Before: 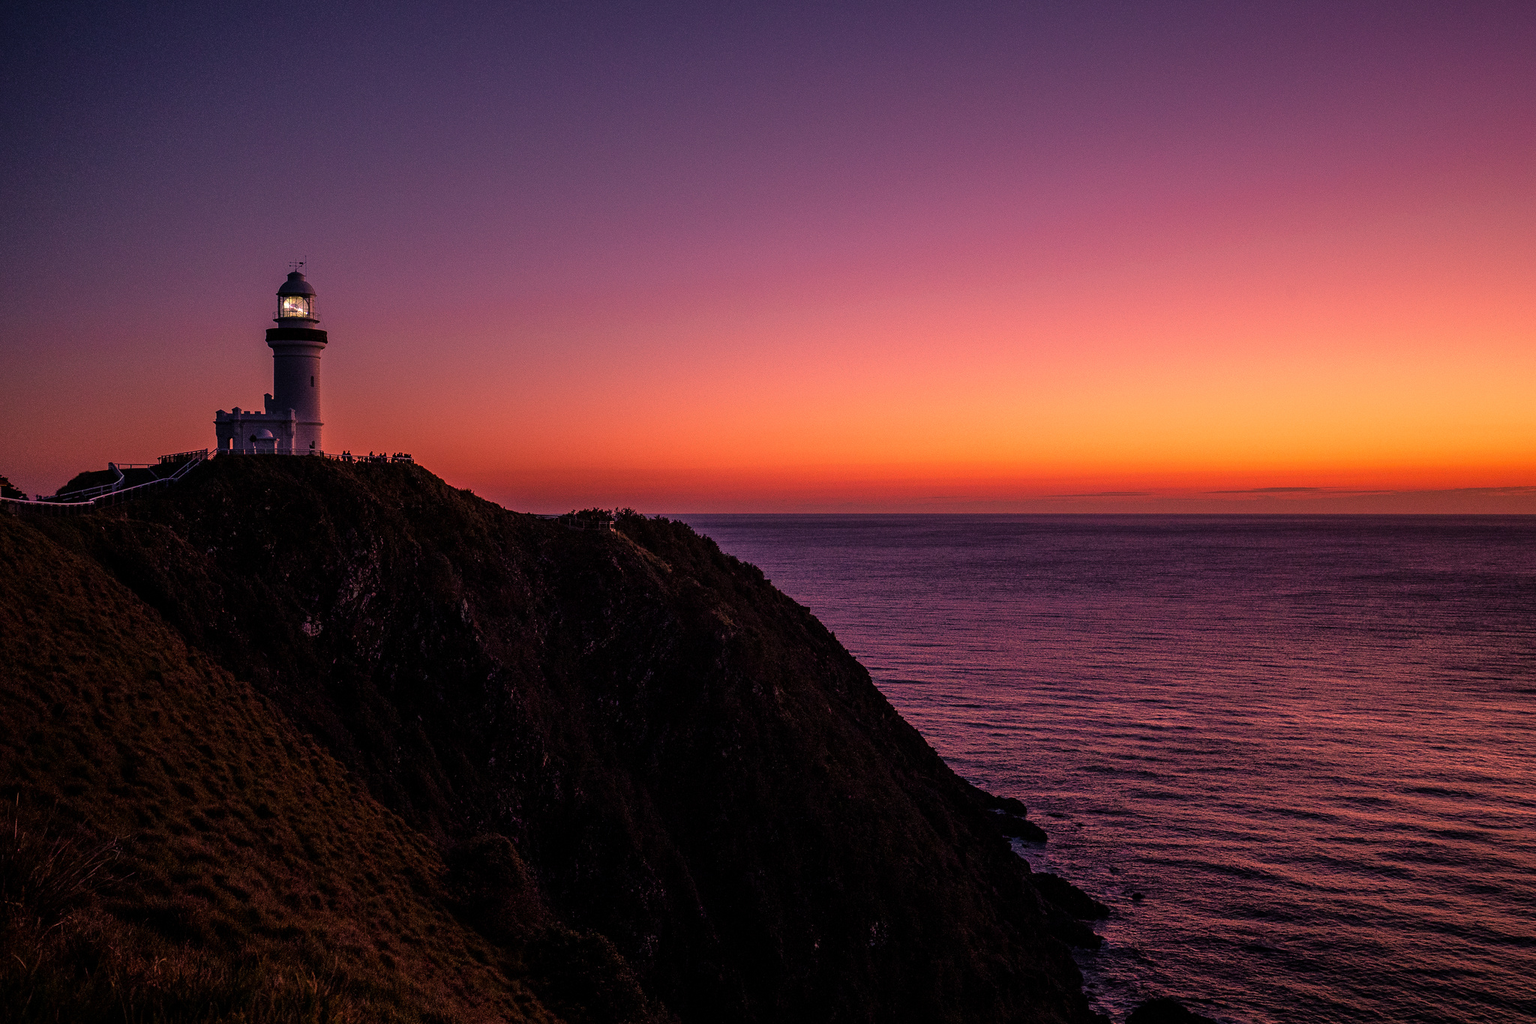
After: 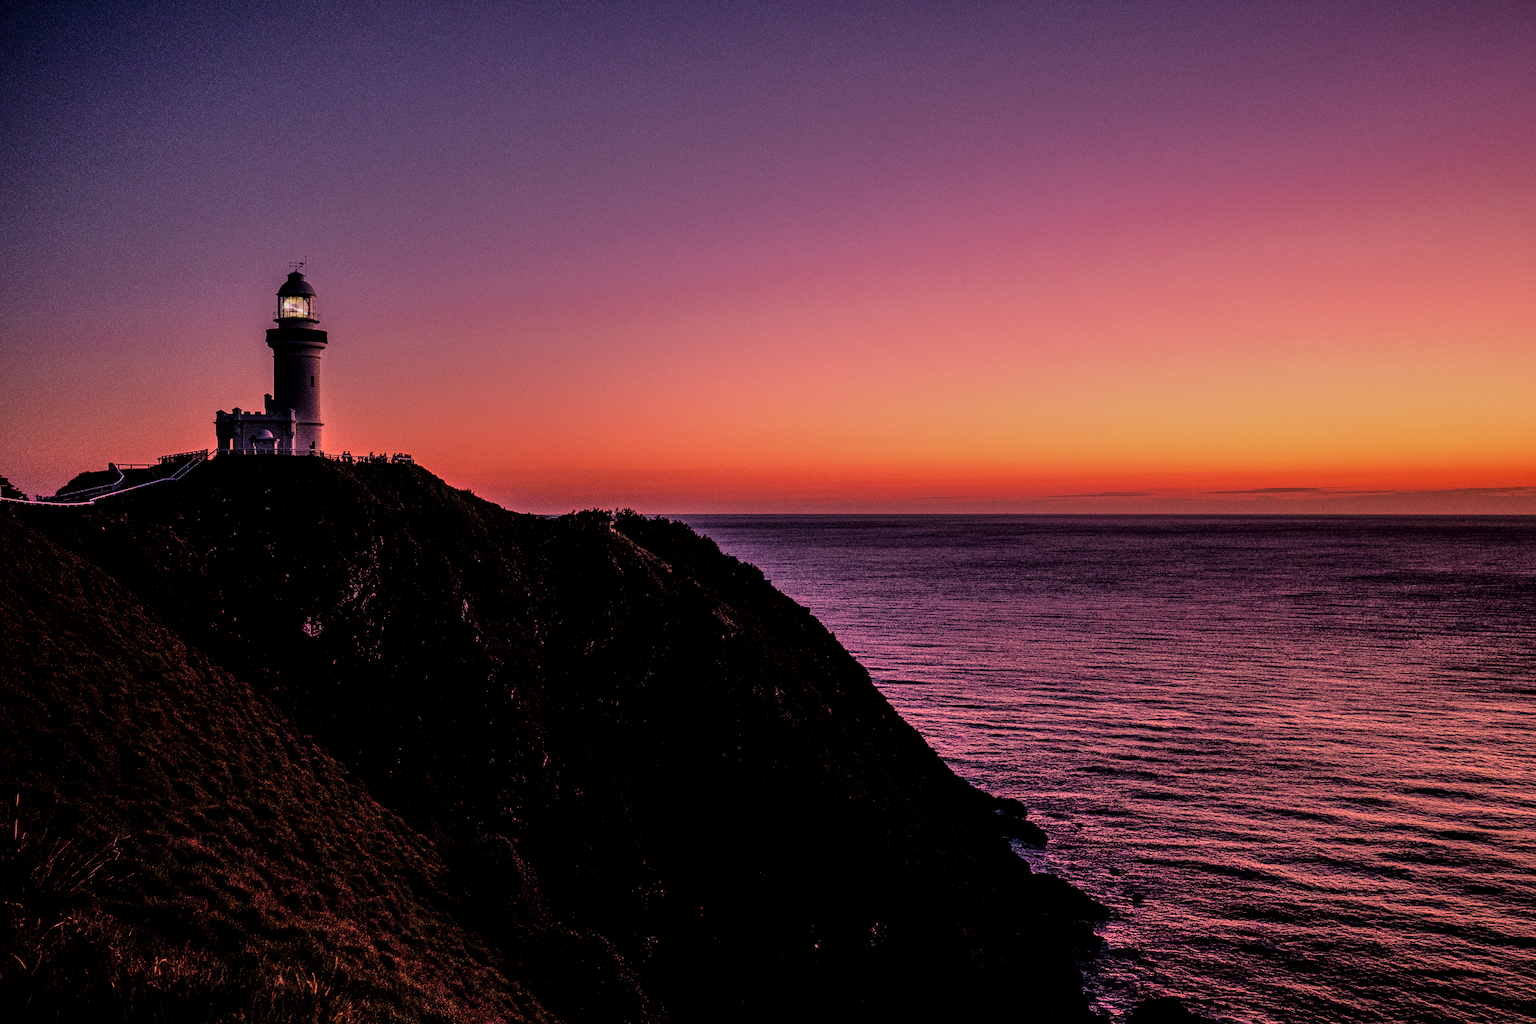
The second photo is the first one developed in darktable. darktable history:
local contrast: on, module defaults
filmic rgb: black relative exposure -7.65 EV, white relative exposure 4.56 EV, hardness 3.61, contrast 1.05
shadows and highlights: soften with gaussian
